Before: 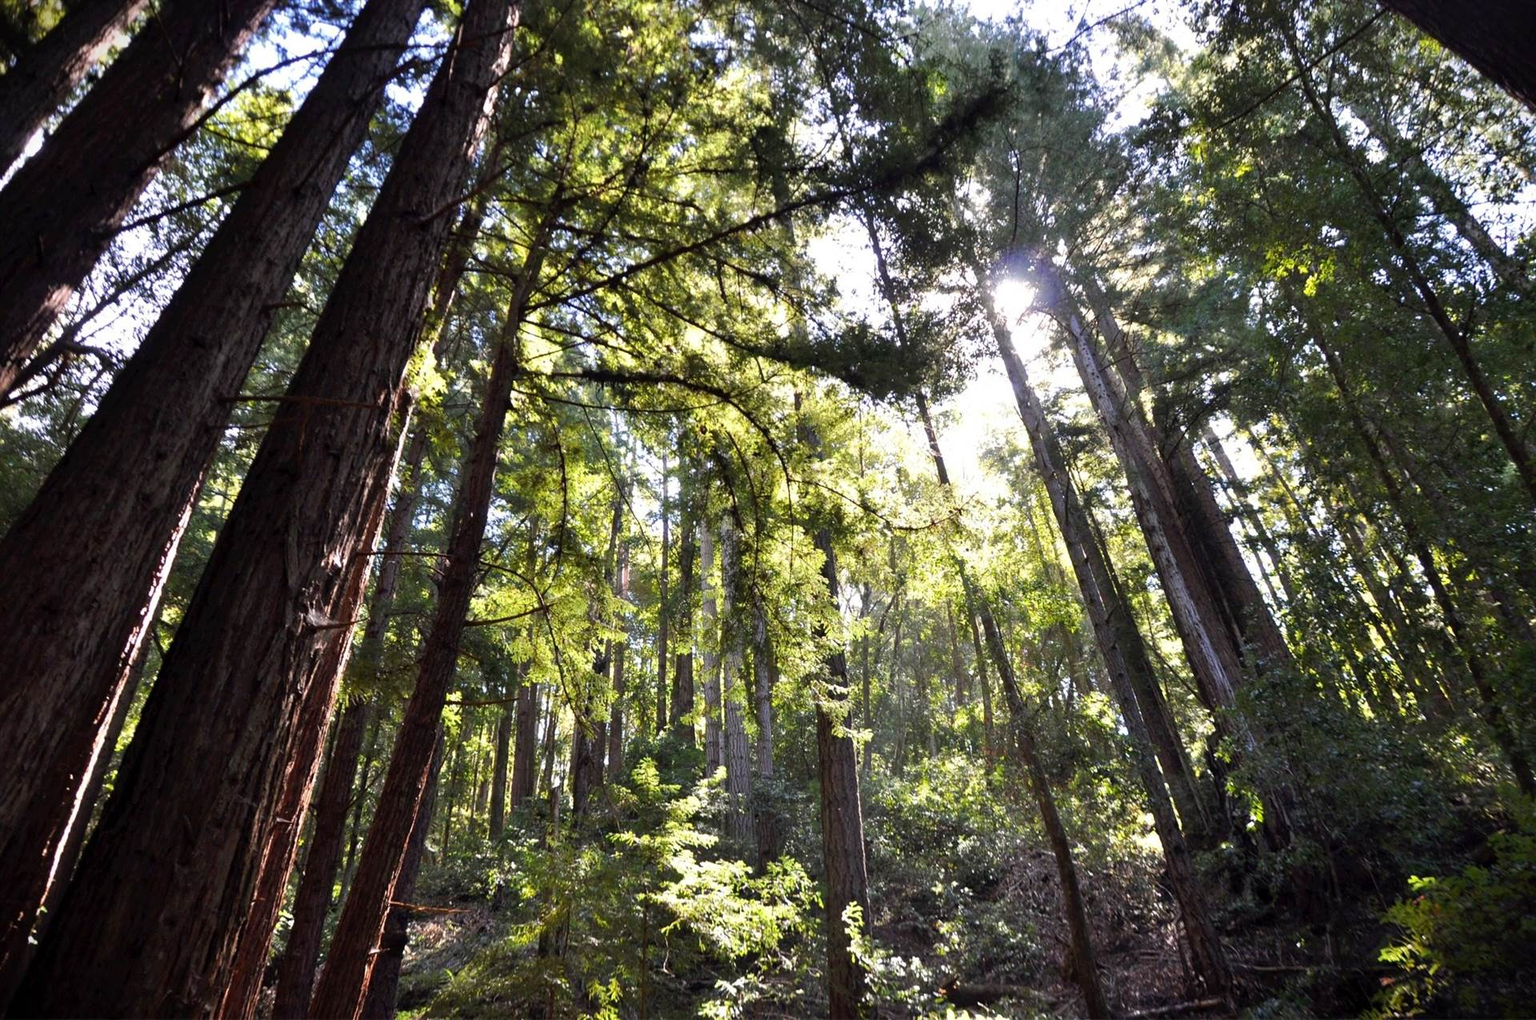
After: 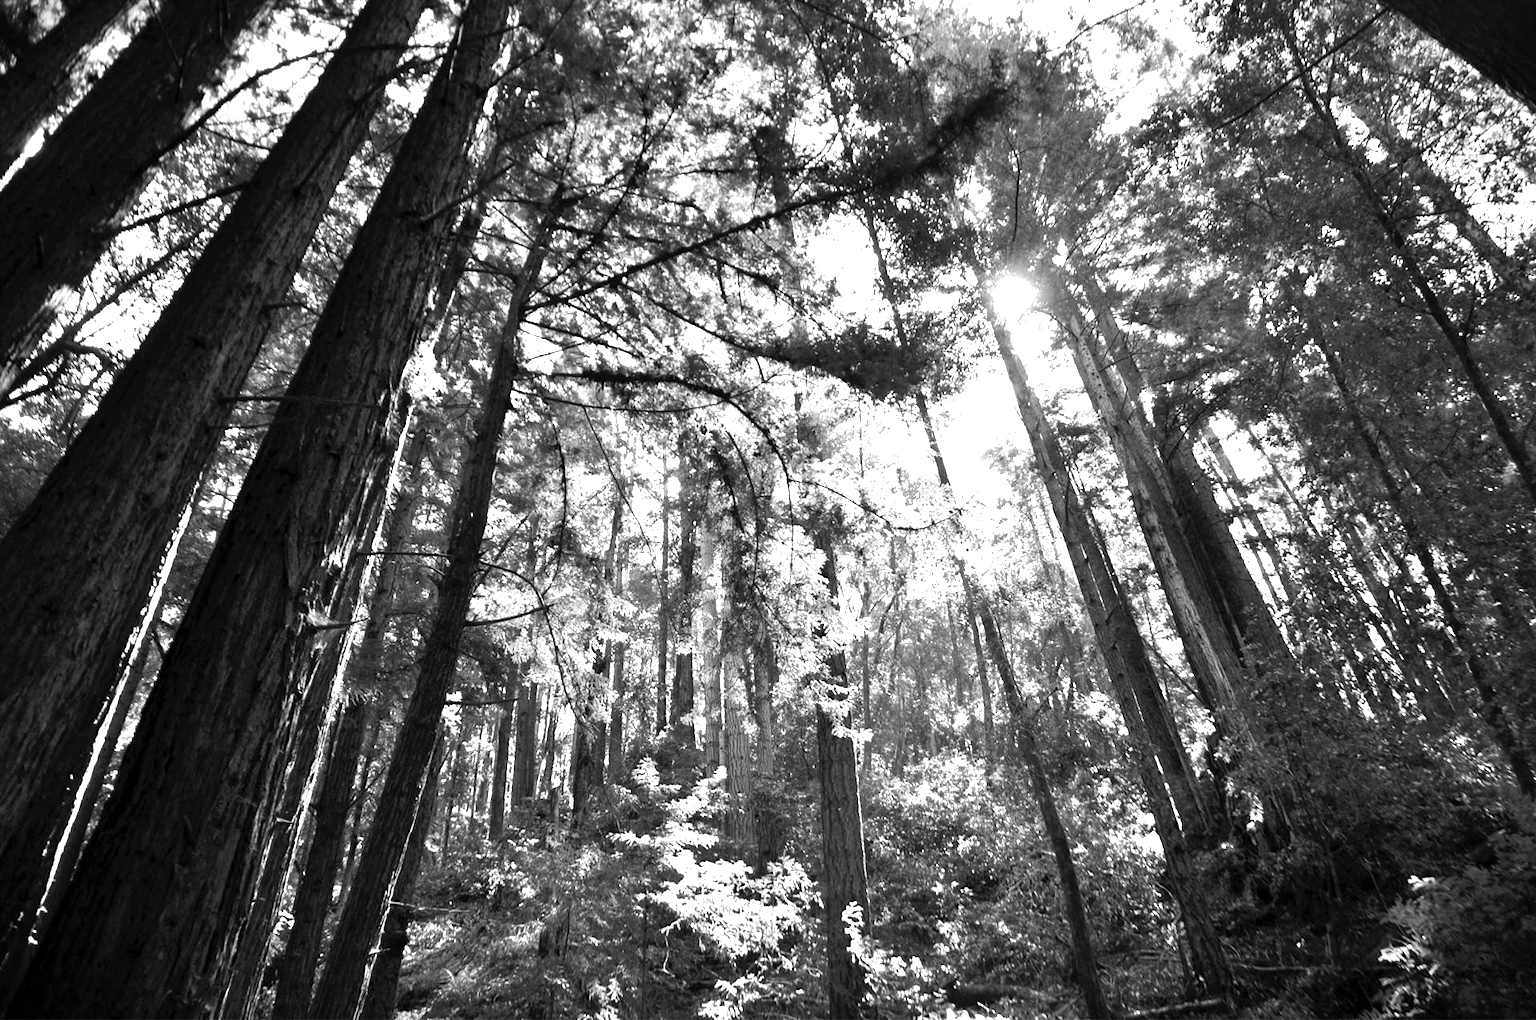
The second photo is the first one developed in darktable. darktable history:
levels: levels [0, 0.394, 0.787]
monochrome: on, module defaults
